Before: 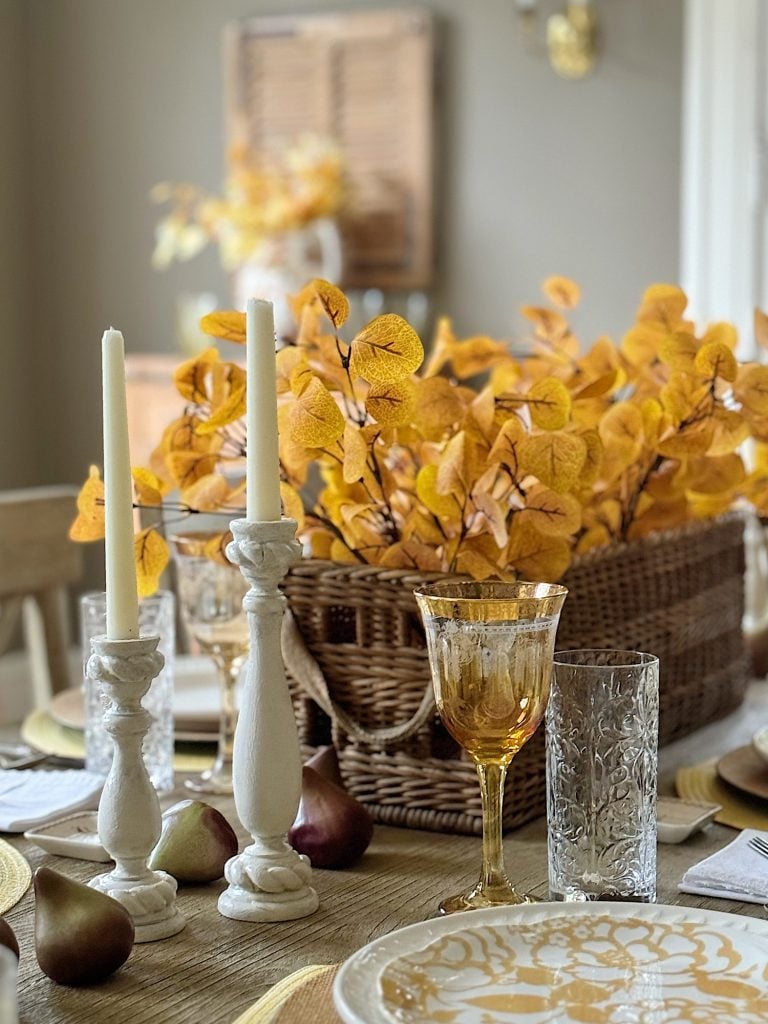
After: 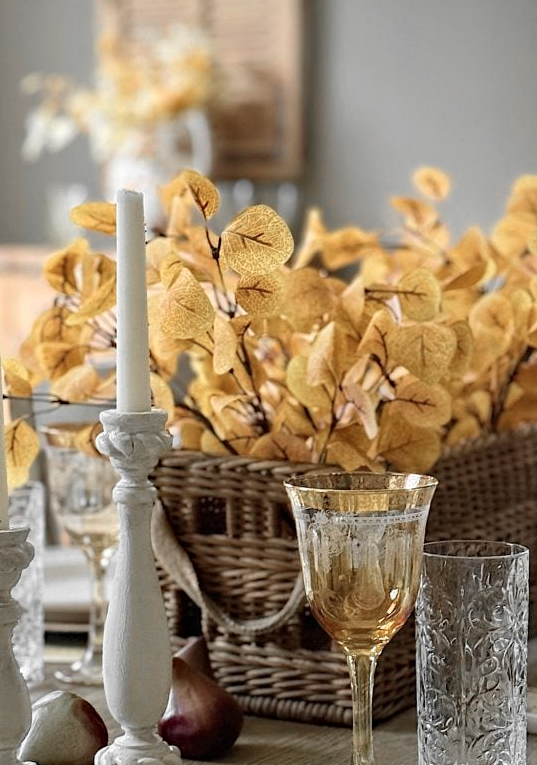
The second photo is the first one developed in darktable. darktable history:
contrast brightness saturation: saturation -0.05
haze removal: compatibility mode true, adaptive false
crop and rotate: left 17.046%, top 10.659%, right 12.989%, bottom 14.553%
color zones: curves: ch0 [(0, 0.447) (0.184, 0.543) (0.323, 0.476) (0.429, 0.445) (0.571, 0.443) (0.714, 0.451) (0.857, 0.452) (1, 0.447)]; ch1 [(0, 0.464) (0.176, 0.46) (0.287, 0.177) (0.429, 0.002) (0.571, 0) (0.714, 0) (0.857, 0) (1, 0.464)], mix 20%
